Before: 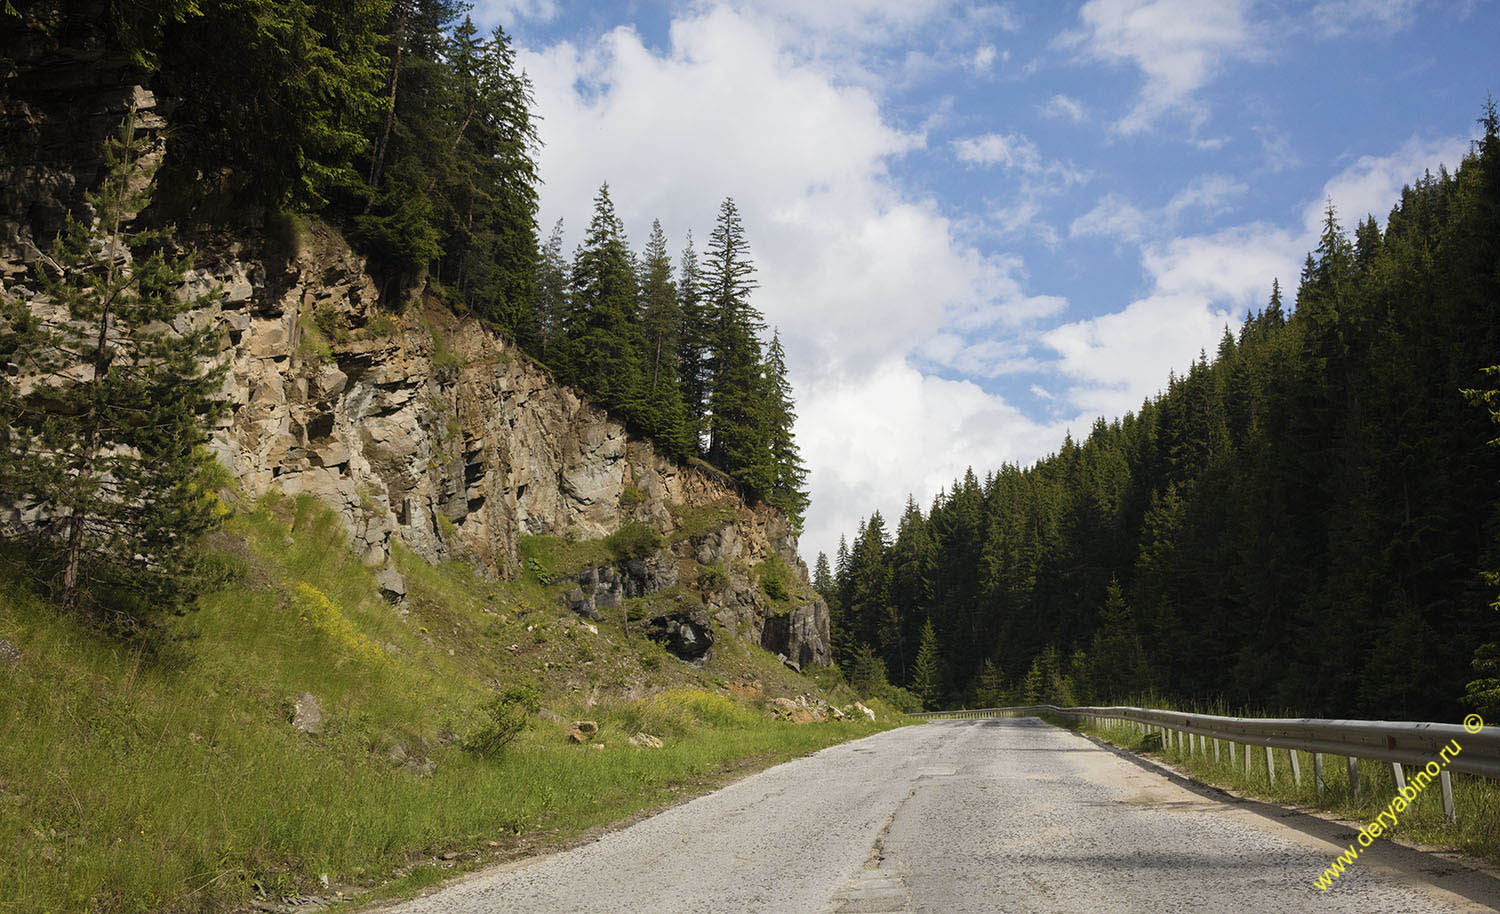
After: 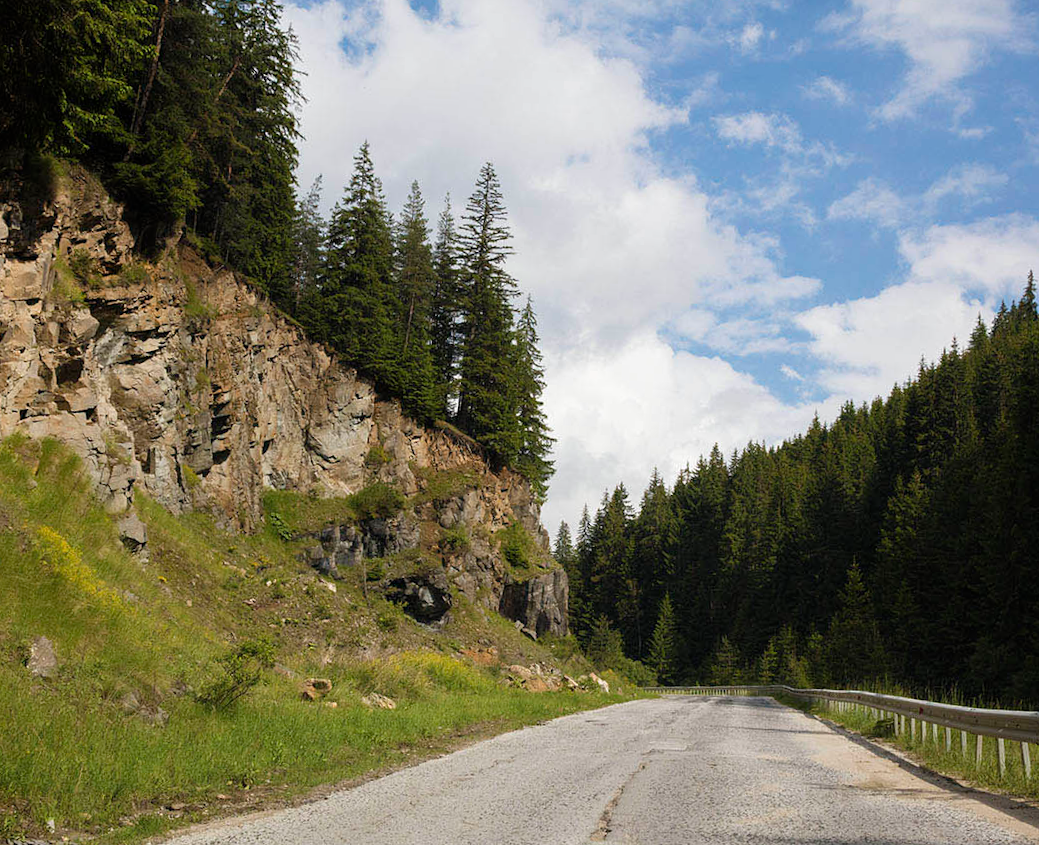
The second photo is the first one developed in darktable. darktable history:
crop and rotate: angle -2.85°, left 14.242%, top 0.016%, right 10.93%, bottom 0.064%
